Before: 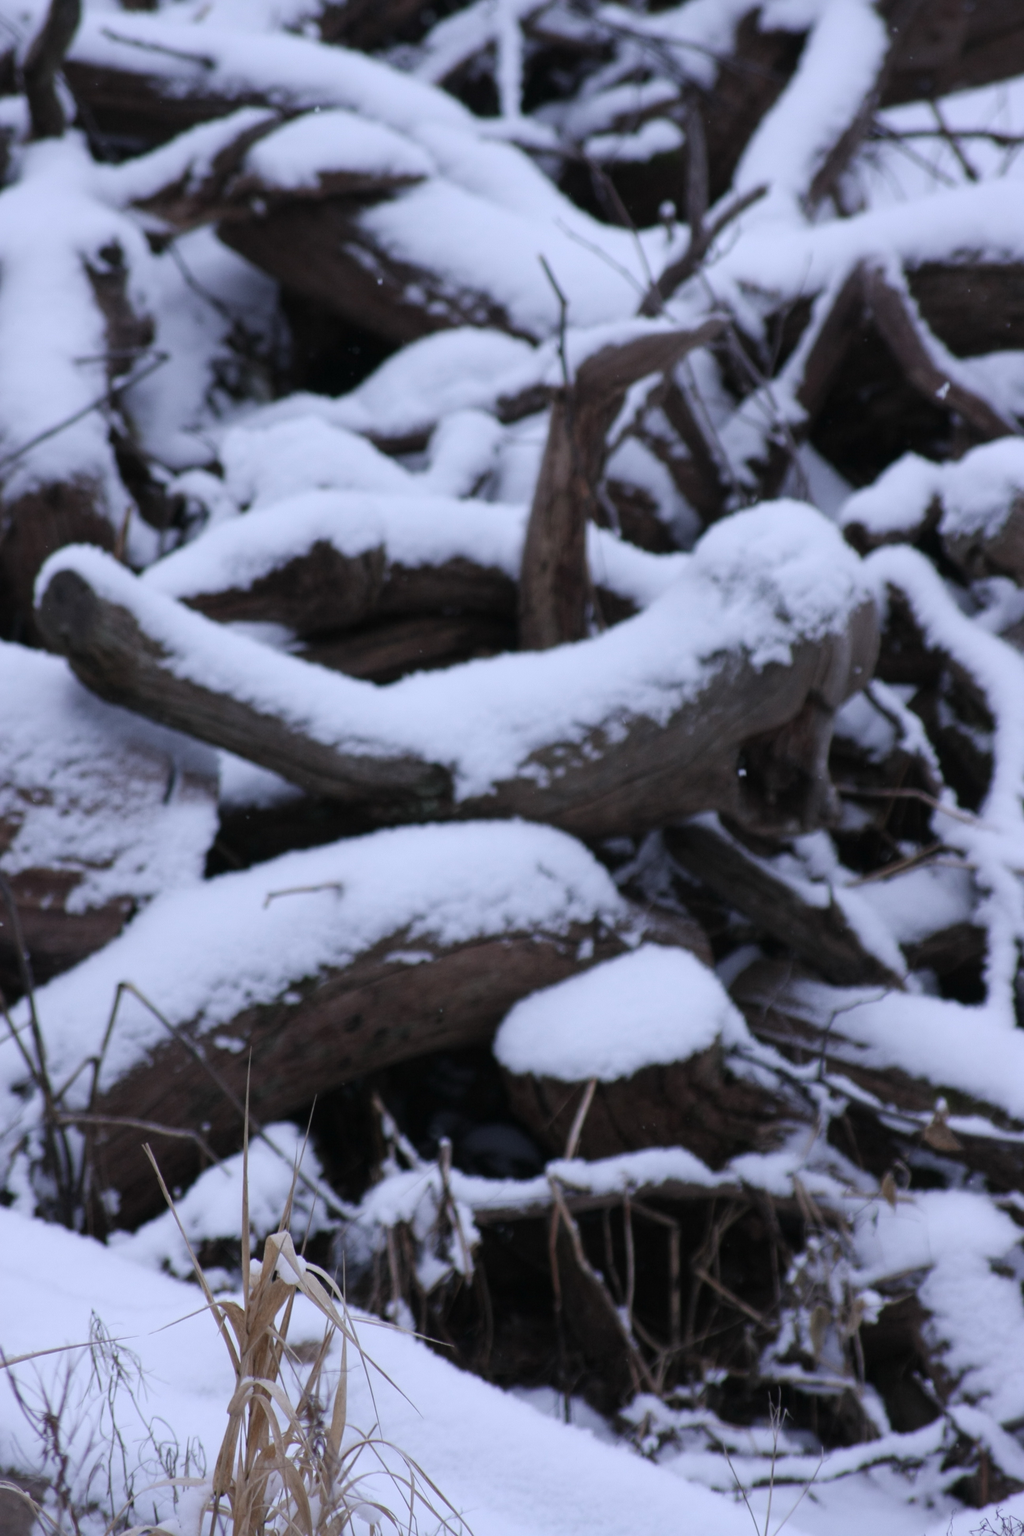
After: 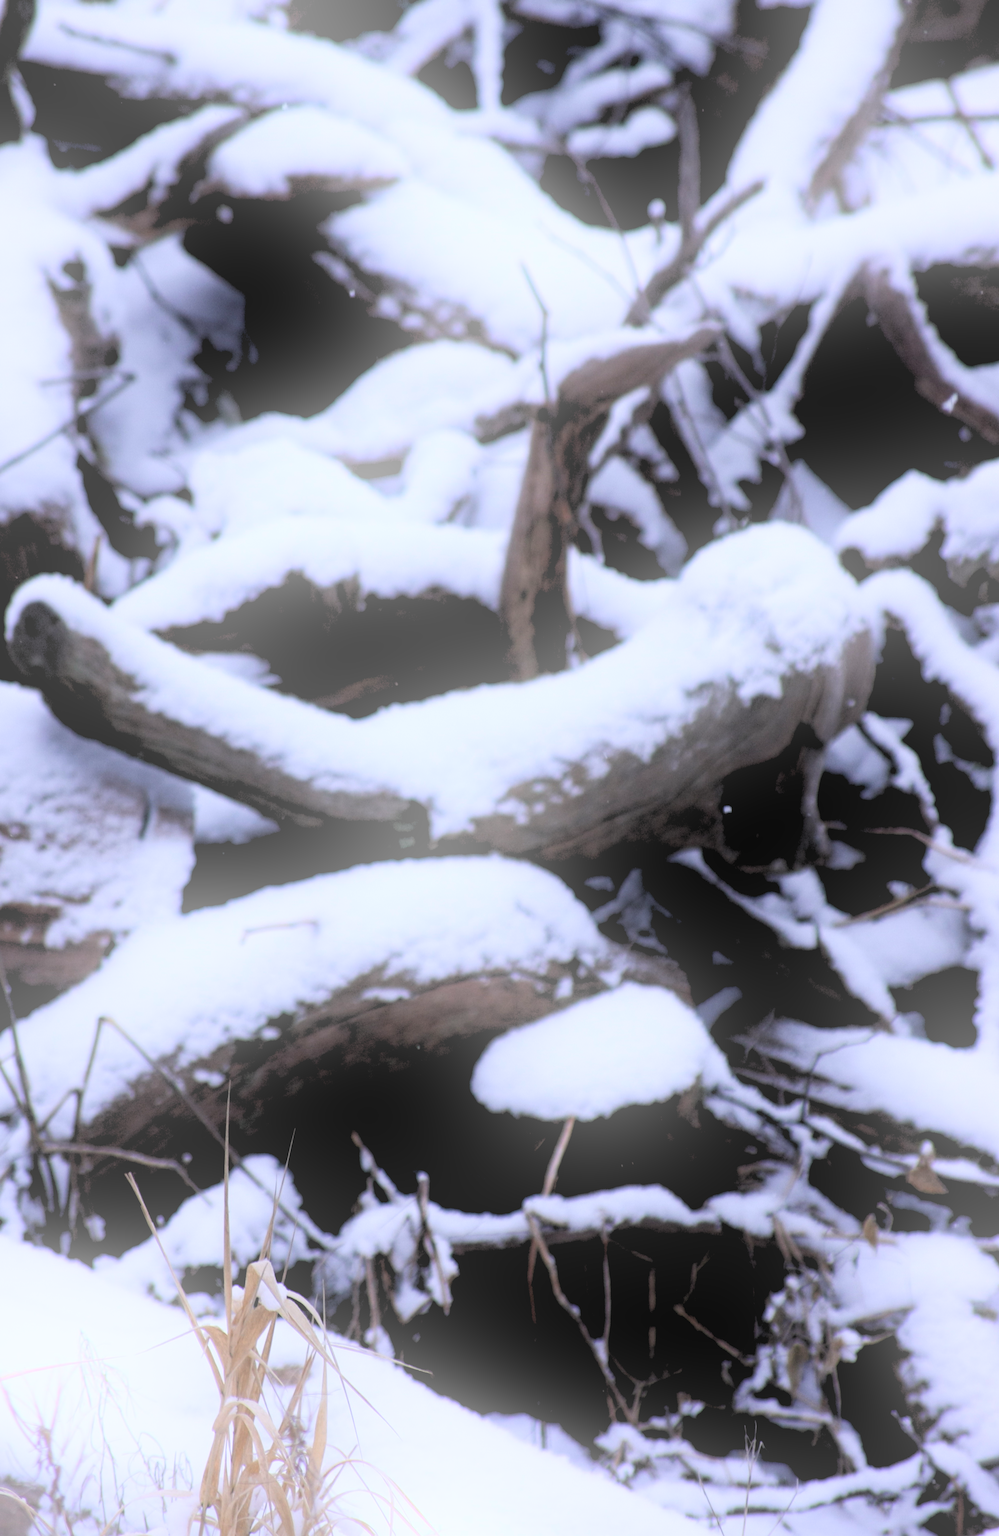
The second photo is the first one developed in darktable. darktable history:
tone equalizer: -8 EV -0.75 EV, -7 EV -0.7 EV, -6 EV -0.6 EV, -5 EV -0.4 EV, -3 EV 0.4 EV, -2 EV 0.6 EV, -1 EV 0.7 EV, +0 EV 0.75 EV, edges refinement/feathering 500, mask exposure compensation -1.57 EV, preserve details no
rgb levels: preserve colors sum RGB, levels [[0.038, 0.433, 0.934], [0, 0.5, 1], [0, 0.5, 1]]
bloom: size 40%
color correction: highlights a* 0.816, highlights b* 2.78, saturation 1.1
rotate and perspective: rotation 0.074°, lens shift (vertical) 0.096, lens shift (horizontal) -0.041, crop left 0.043, crop right 0.952, crop top 0.024, crop bottom 0.979
